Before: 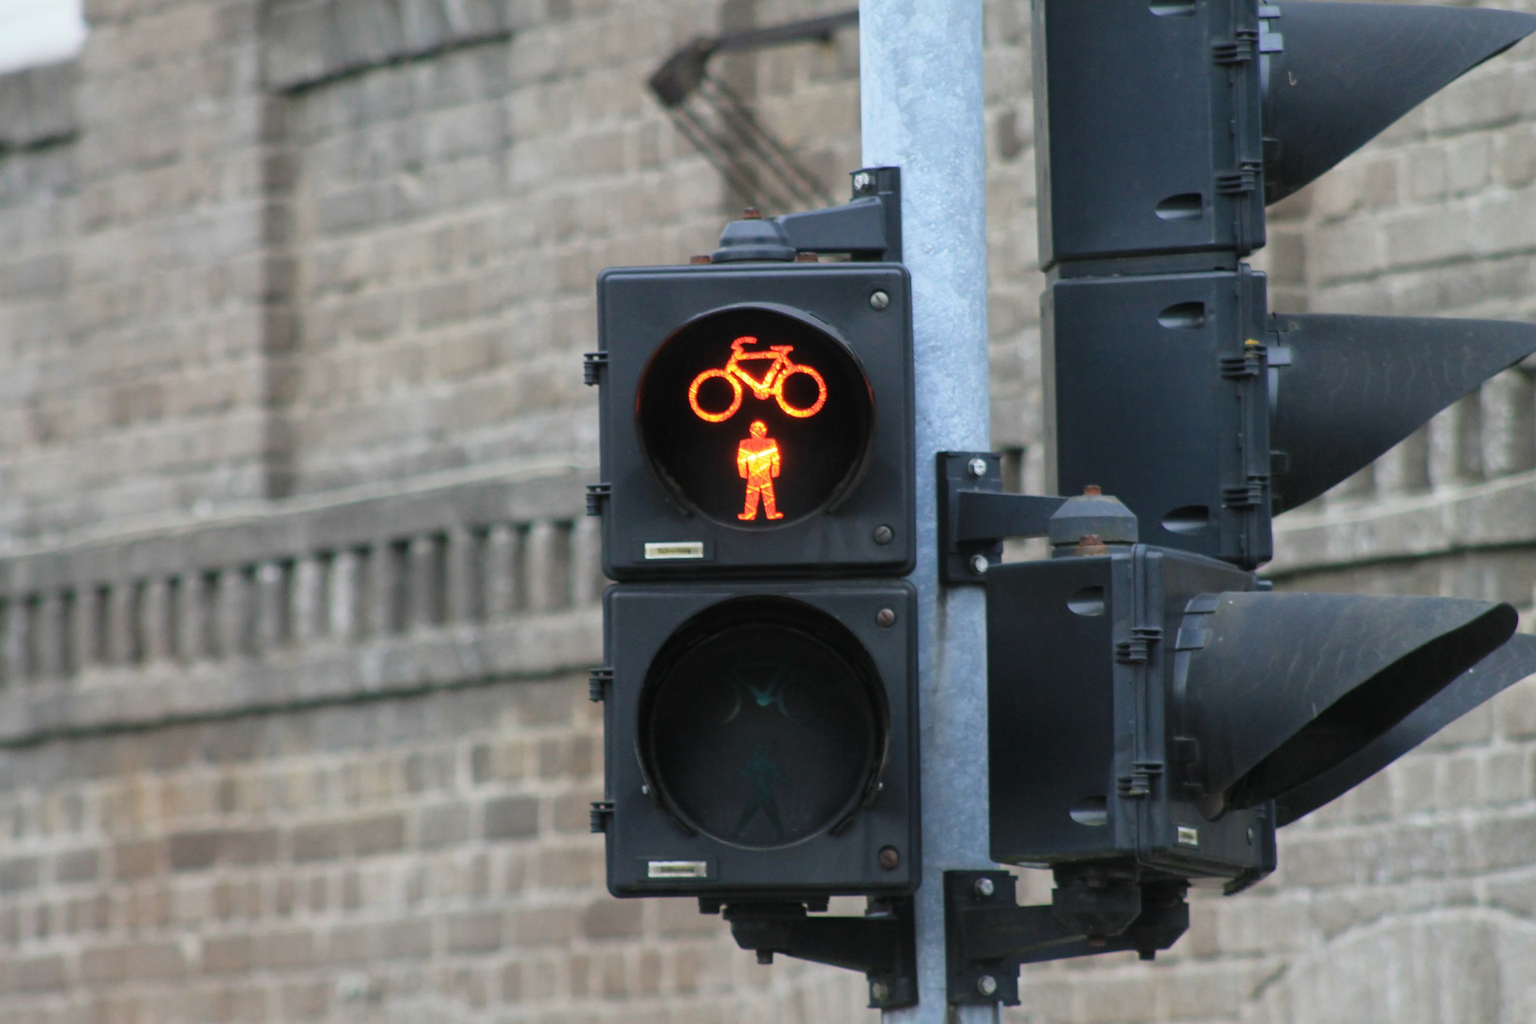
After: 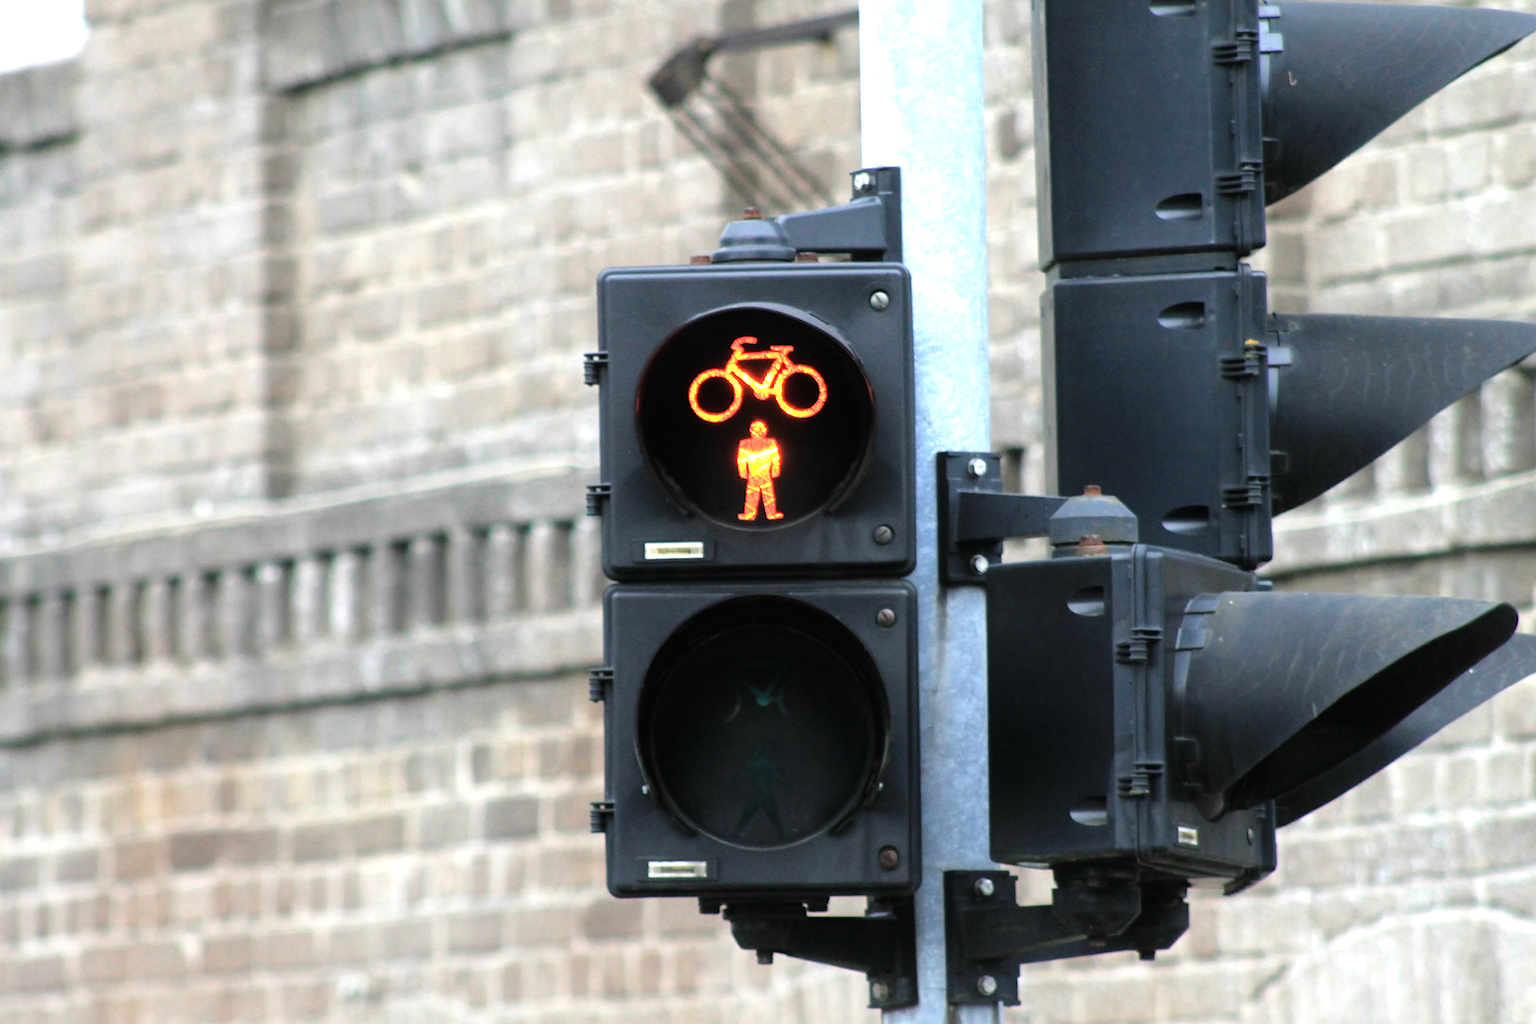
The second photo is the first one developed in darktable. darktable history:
tone equalizer: -8 EV -1.05 EV, -7 EV -1.03 EV, -6 EV -0.828 EV, -5 EV -0.57 EV, -3 EV 0.561 EV, -2 EV 0.863 EV, -1 EV 0.995 EV, +0 EV 1.08 EV
